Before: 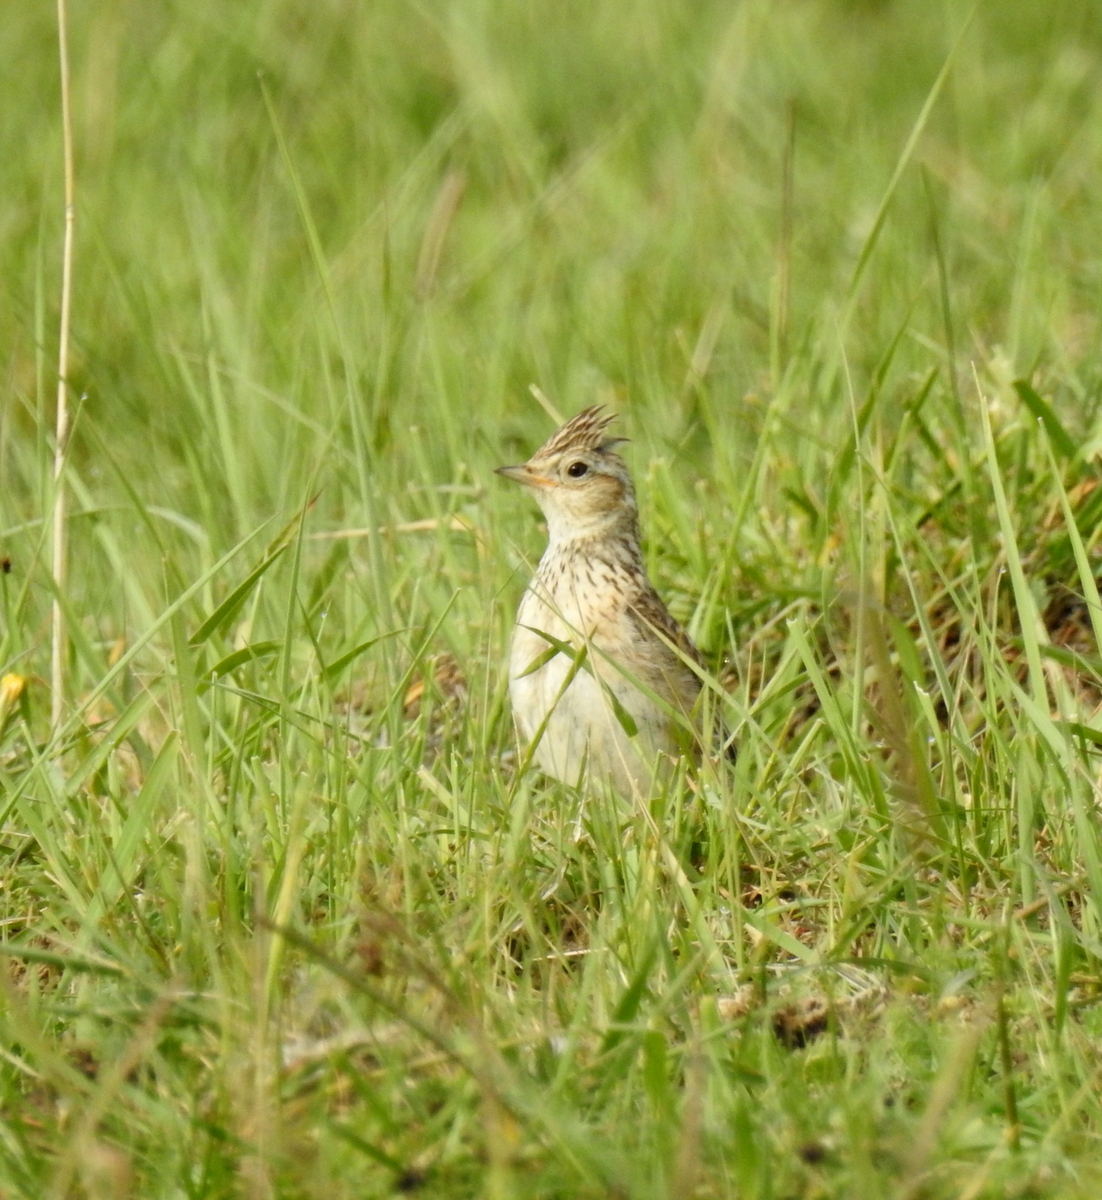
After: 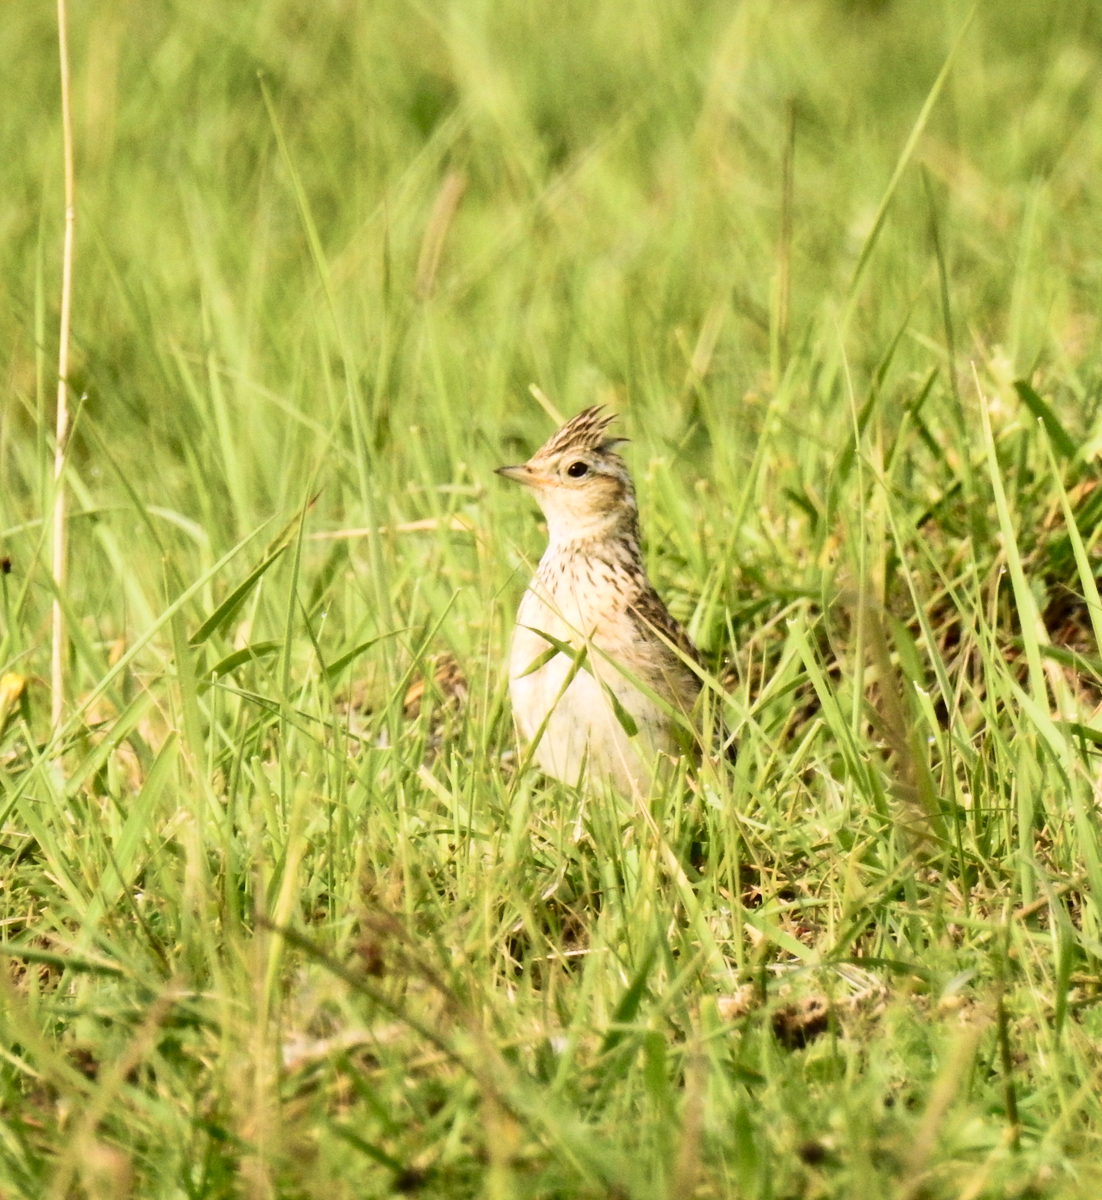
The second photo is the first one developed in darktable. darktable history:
contrast brightness saturation: contrast 0.28
velvia: strength 45%
white balance: red 1.05, blue 1.072
